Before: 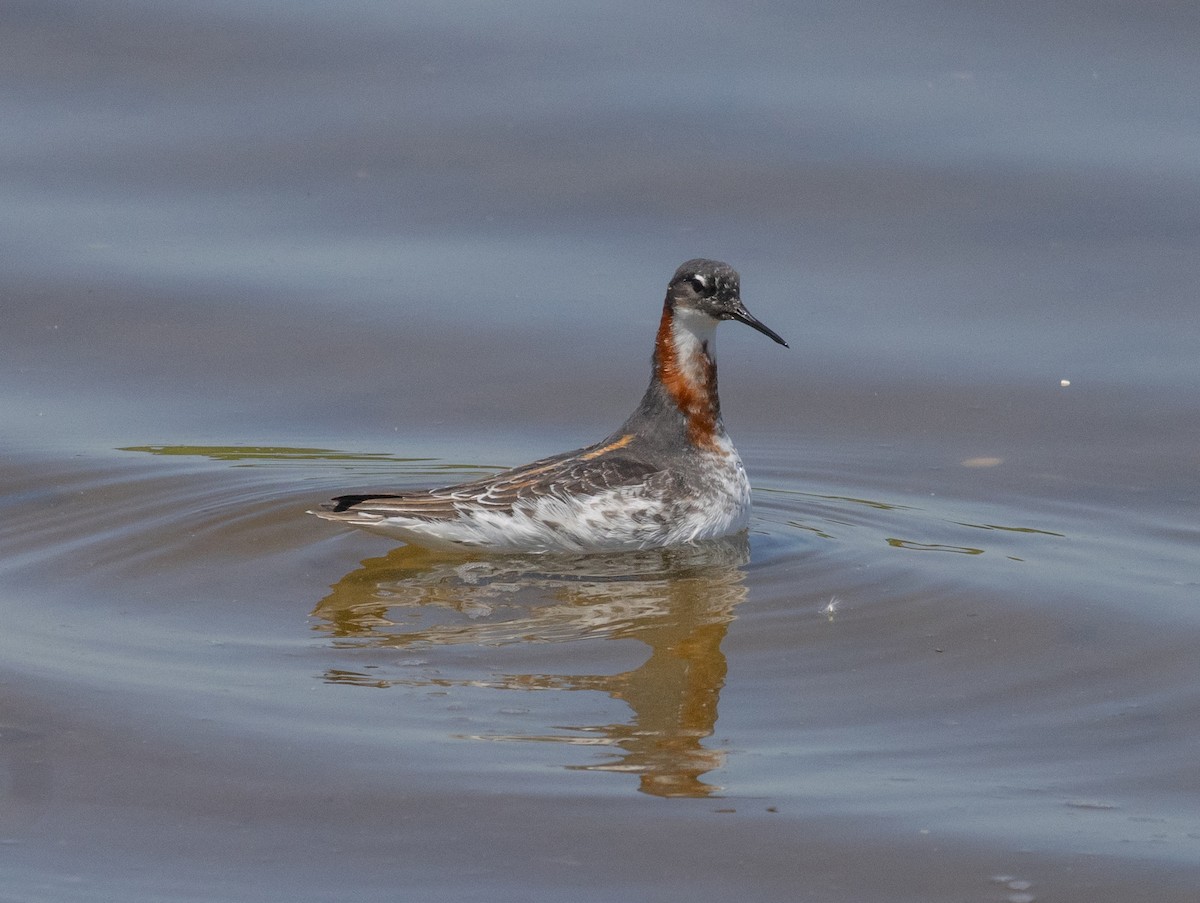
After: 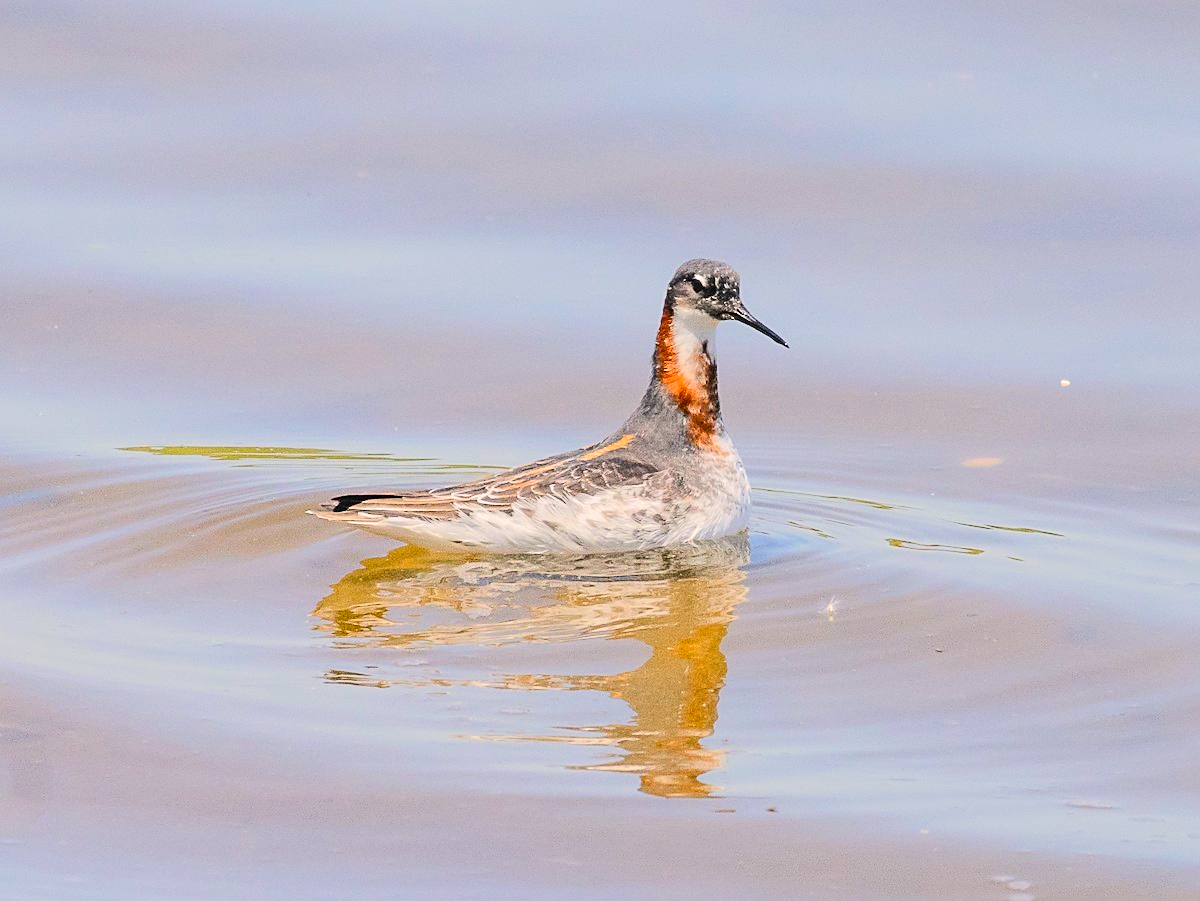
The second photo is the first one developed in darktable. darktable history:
exposure: black level correction -0.002, exposure 0.038 EV, compensate exposure bias true, compensate highlight preservation false
contrast brightness saturation: contrast 0.152, brightness -0.013, saturation 0.097
sharpen: on, module defaults
tone equalizer: -7 EV 0.162 EV, -6 EV 0.594 EV, -5 EV 1.15 EV, -4 EV 1.36 EV, -3 EV 1.17 EV, -2 EV 0.6 EV, -1 EV 0.168 EV, edges refinement/feathering 500, mask exposure compensation -1.57 EV, preserve details no
crop: top 0.111%, bottom 0.096%
color correction: highlights b* -0.025
color balance rgb: highlights gain › chroma 3.01%, highlights gain › hue 60.06°, linear chroma grading › global chroma 14.67%, perceptual saturation grading › global saturation 0.887%, perceptual brilliance grading › mid-tones 10.931%, perceptual brilliance grading › shadows 14.966%, global vibrance 9.617%
